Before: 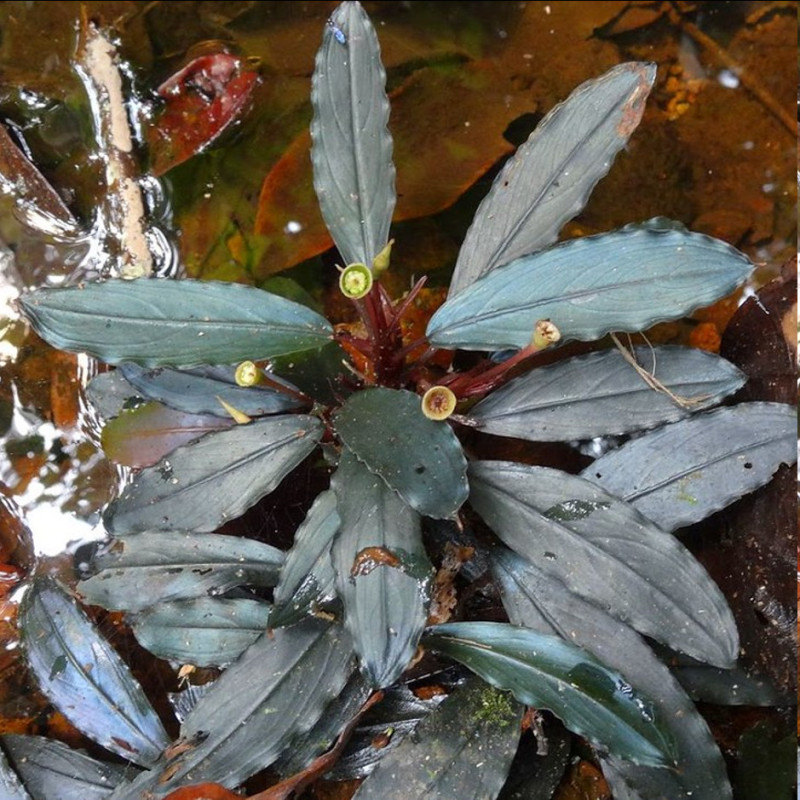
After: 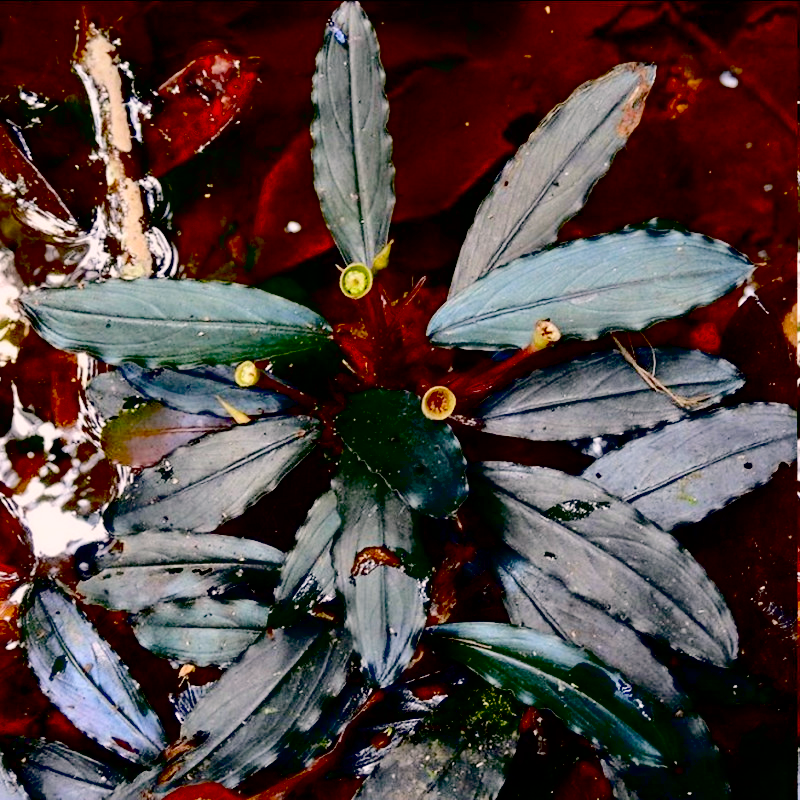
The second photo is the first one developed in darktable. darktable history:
color correction: highlights a* 7.57, highlights b* 4.17
exposure: black level correction 0.099, exposure -0.09 EV, compensate highlight preservation false
tone curve: curves: ch0 [(0, 0) (0.003, 0.047) (0.011, 0.05) (0.025, 0.053) (0.044, 0.057) (0.069, 0.062) (0.1, 0.084) (0.136, 0.115) (0.177, 0.159) (0.224, 0.216) (0.277, 0.289) (0.335, 0.382) (0.399, 0.474) (0.468, 0.561) (0.543, 0.636) (0.623, 0.705) (0.709, 0.778) (0.801, 0.847) (0.898, 0.916) (1, 1)], color space Lab, independent channels, preserve colors none
